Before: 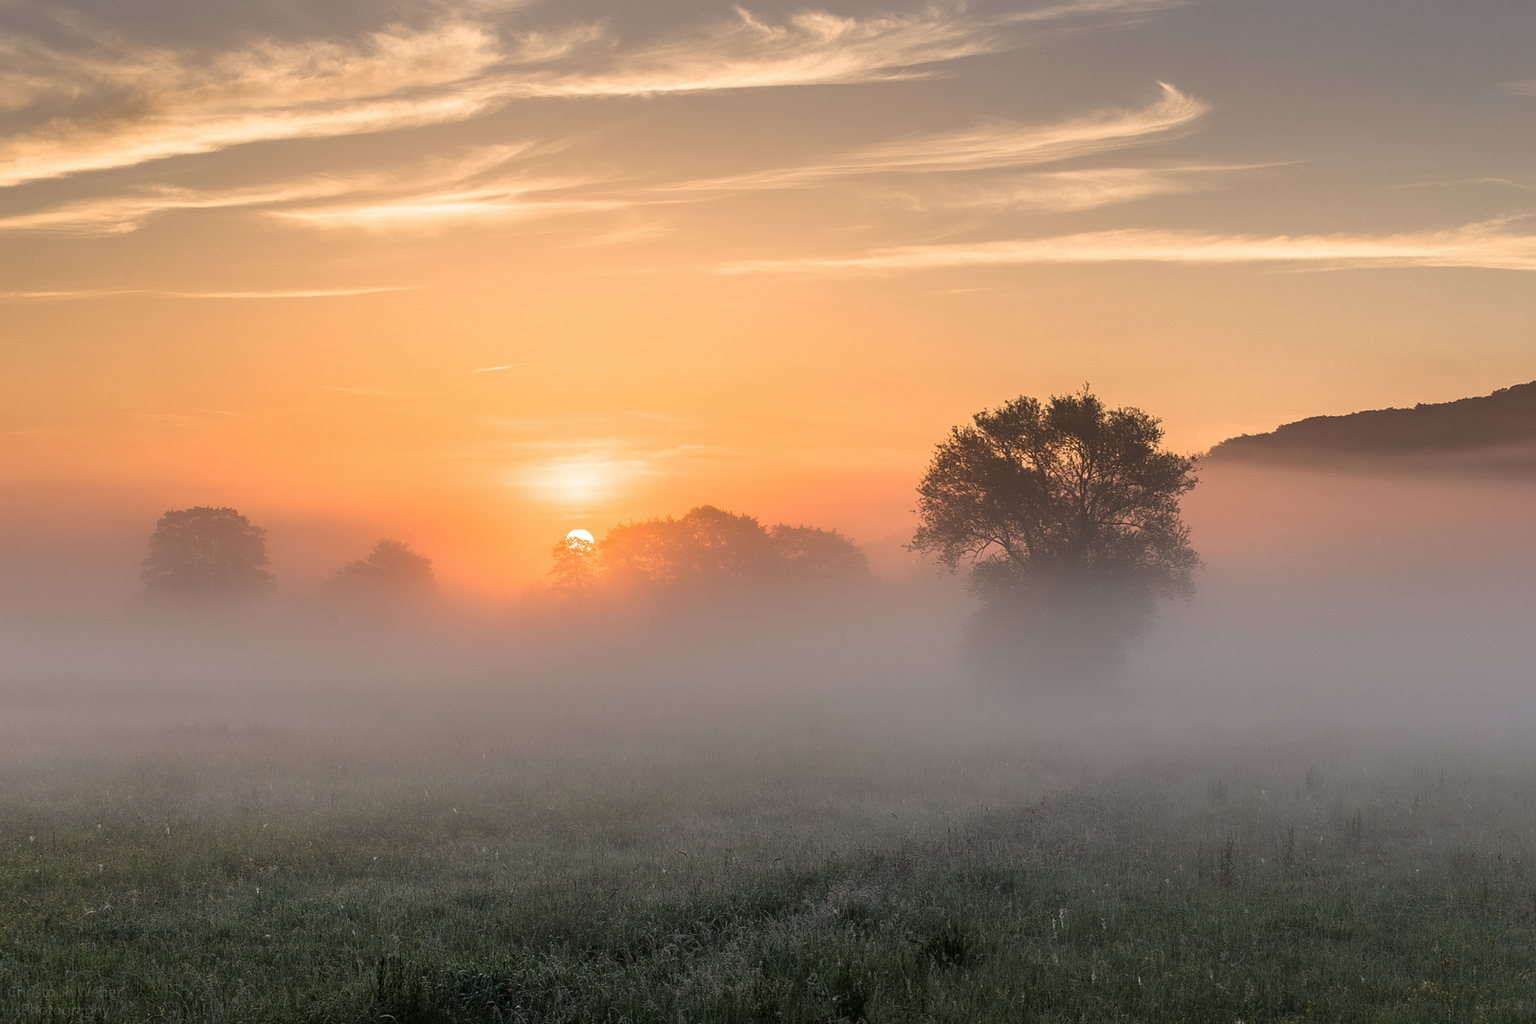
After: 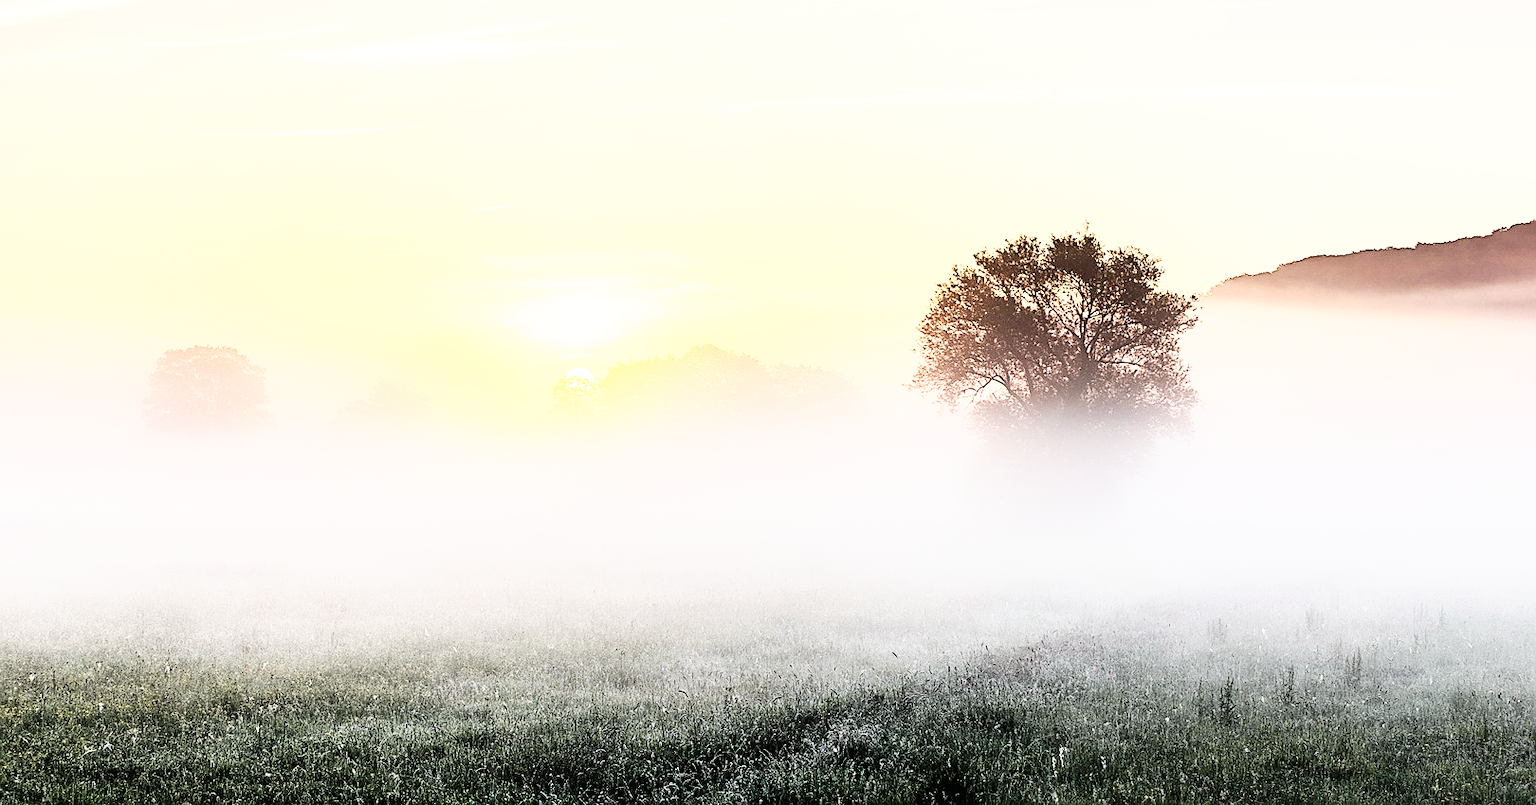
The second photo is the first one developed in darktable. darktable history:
crop and rotate: top 15.774%, bottom 5.506%
base curve: curves: ch0 [(0, 0) (0.007, 0.004) (0.027, 0.03) (0.046, 0.07) (0.207, 0.54) (0.442, 0.872) (0.673, 0.972) (1, 1)], preserve colors none
rgb curve: curves: ch0 [(0, 0) (0.21, 0.15) (0.24, 0.21) (0.5, 0.75) (0.75, 0.96) (0.89, 0.99) (1, 1)]; ch1 [(0, 0.02) (0.21, 0.13) (0.25, 0.2) (0.5, 0.67) (0.75, 0.9) (0.89, 0.97) (1, 1)]; ch2 [(0, 0.02) (0.21, 0.13) (0.25, 0.2) (0.5, 0.67) (0.75, 0.9) (0.89, 0.97) (1, 1)], compensate middle gray true
sharpen: on, module defaults
white balance: red 0.967, blue 1.049
